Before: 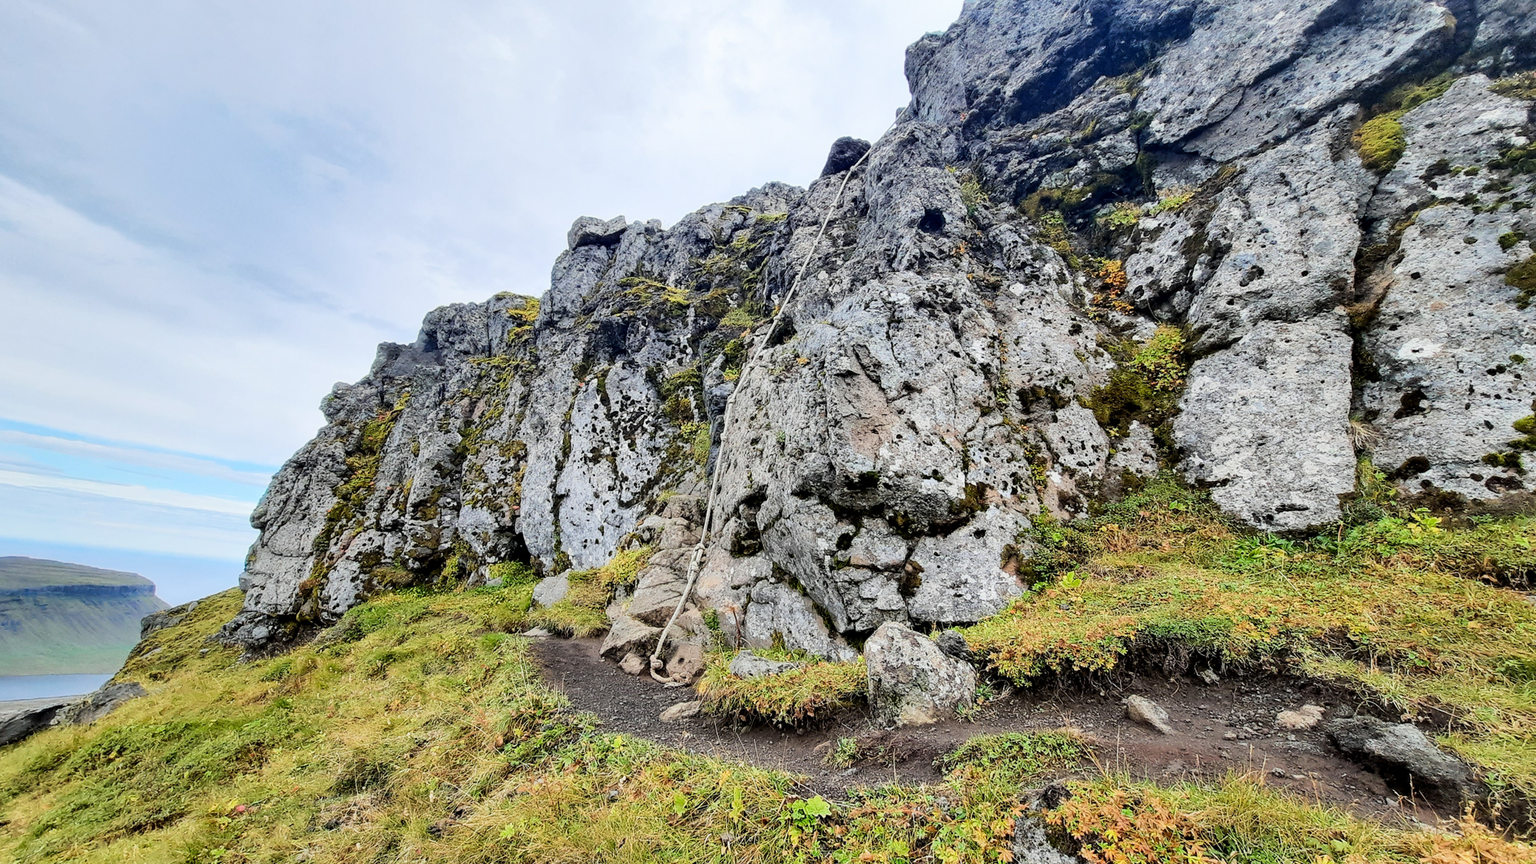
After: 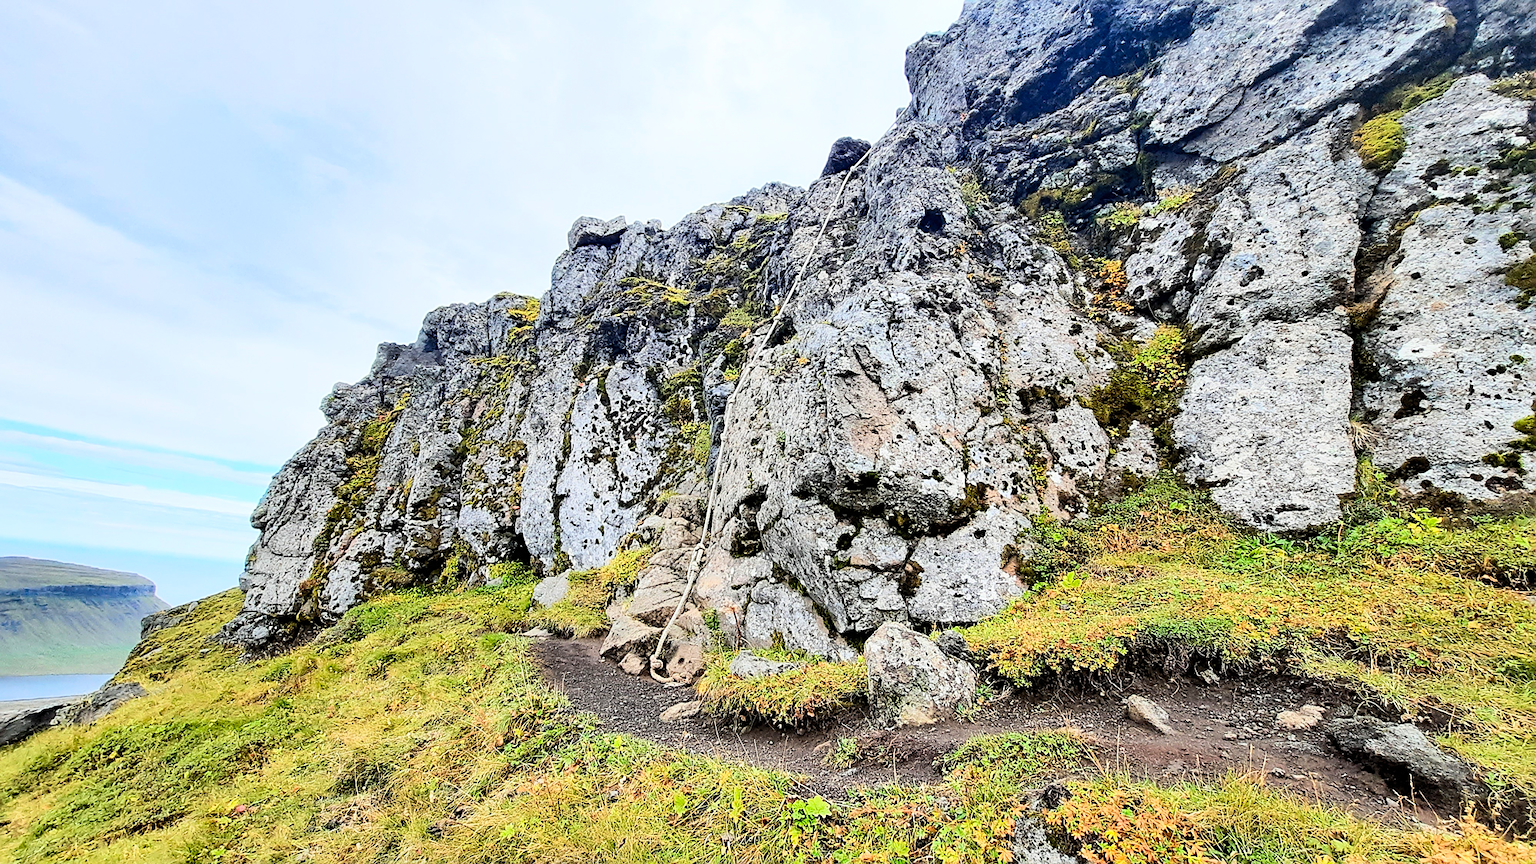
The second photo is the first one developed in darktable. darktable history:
sharpen: on, module defaults
contrast brightness saturation: contrast 0.201, brightness 0.164, saturation 0.22
